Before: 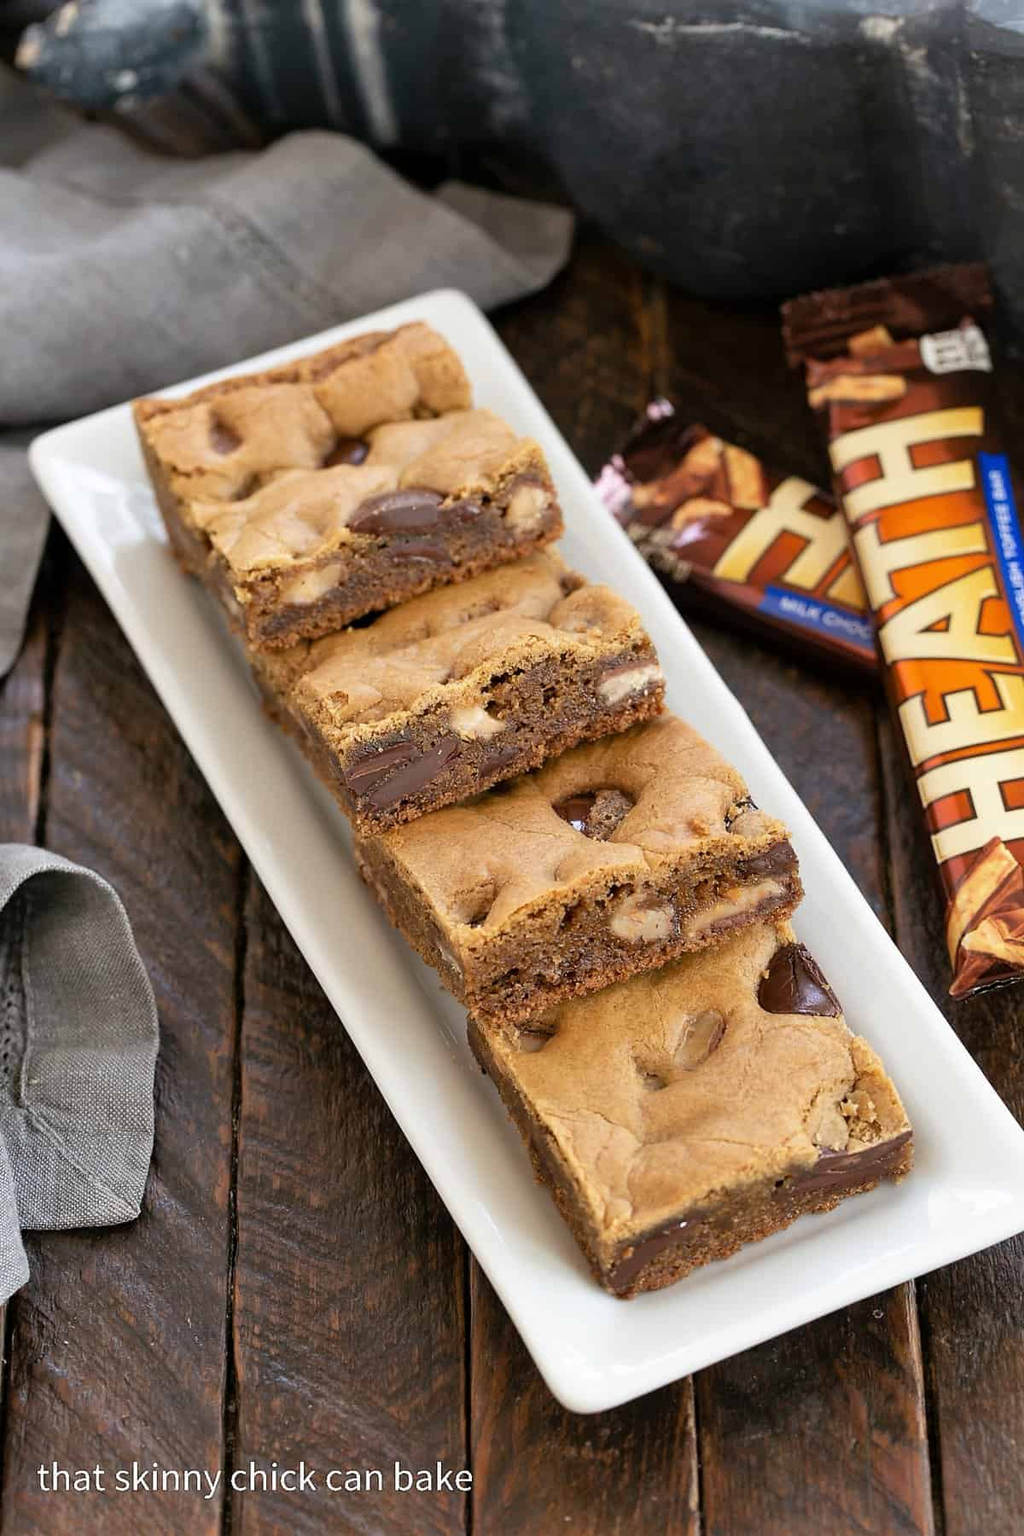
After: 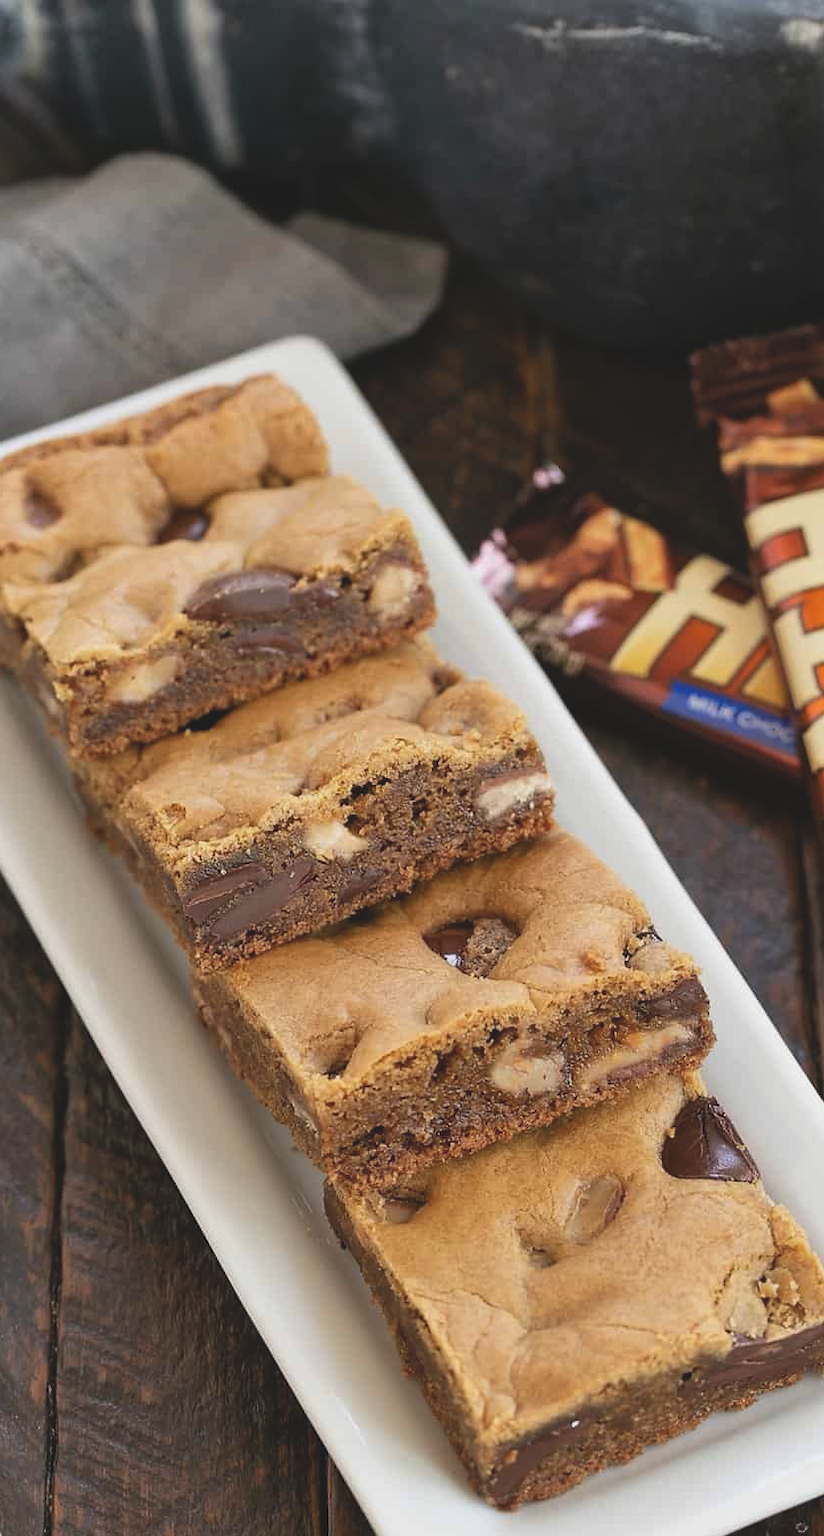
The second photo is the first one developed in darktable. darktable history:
exposure: black level correction -0.014, exposure -0.193 EV, compensate highlight preservation false
crop: left 18.479%, right 12.2%, bottom 13.971%
